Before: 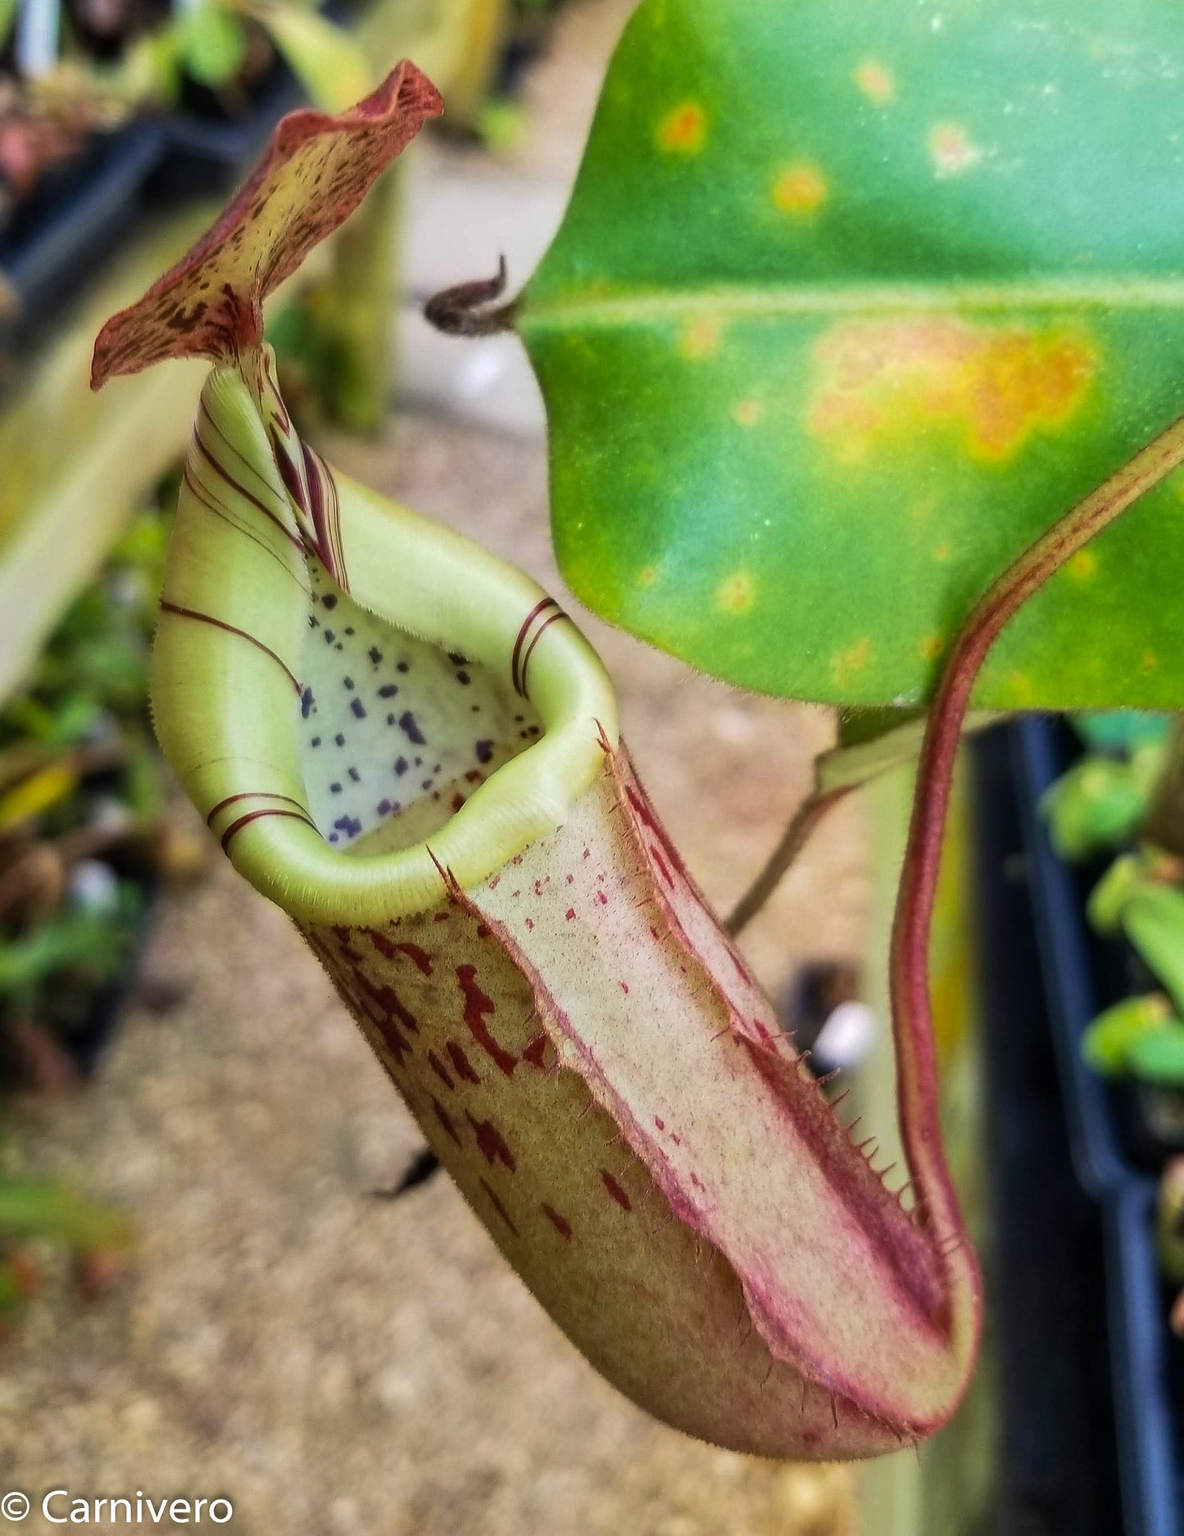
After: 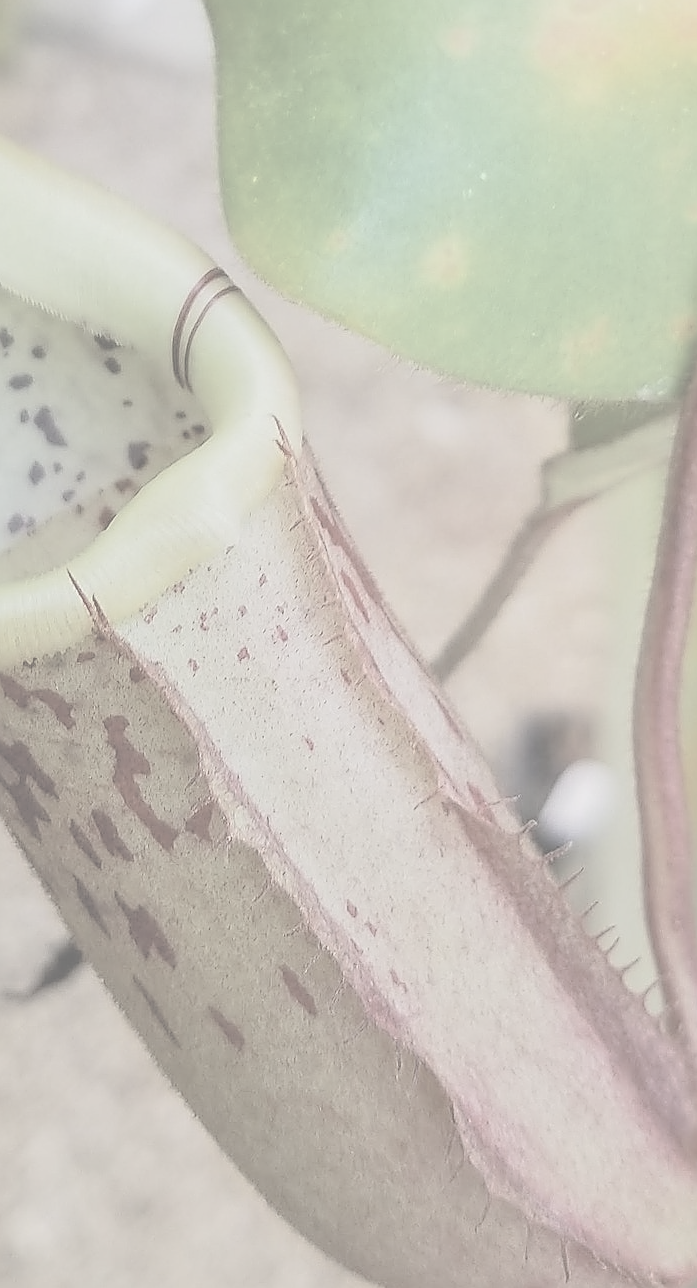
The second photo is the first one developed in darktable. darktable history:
crop: left 31.379%, top 24.658%, right 20.326%, bottom 6.628%
sharpen: radius 1.4, amount 1.25, threshold 0.7
contrast brightness saturation: contrast -0.32, brightness 0.75, saturation -0.78
